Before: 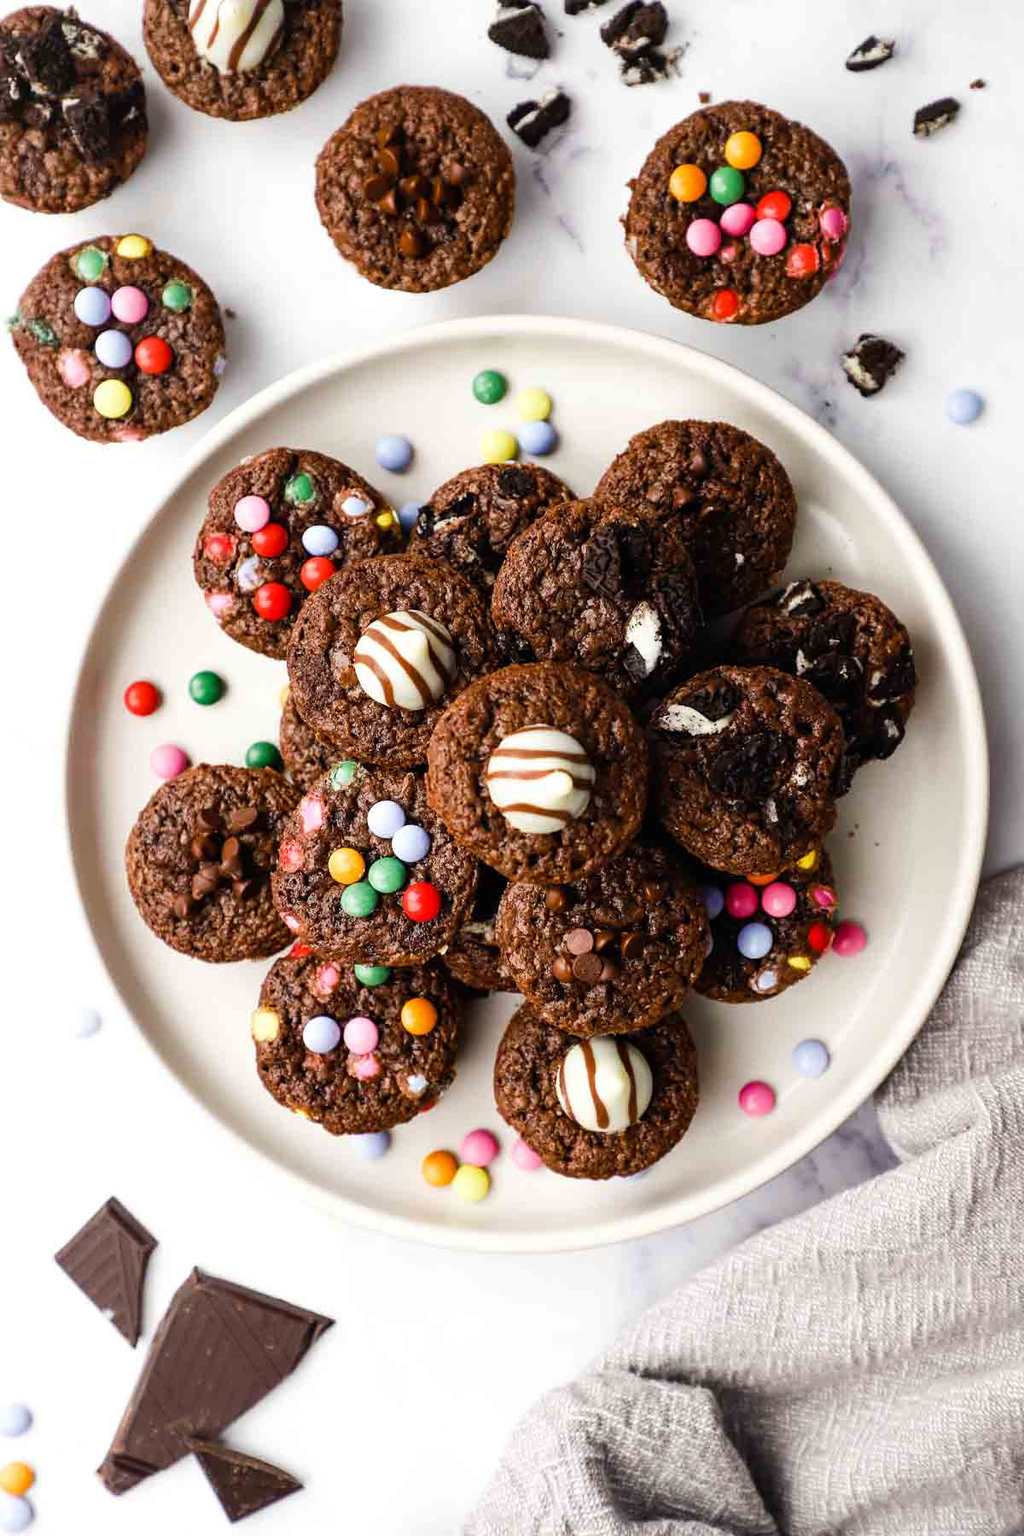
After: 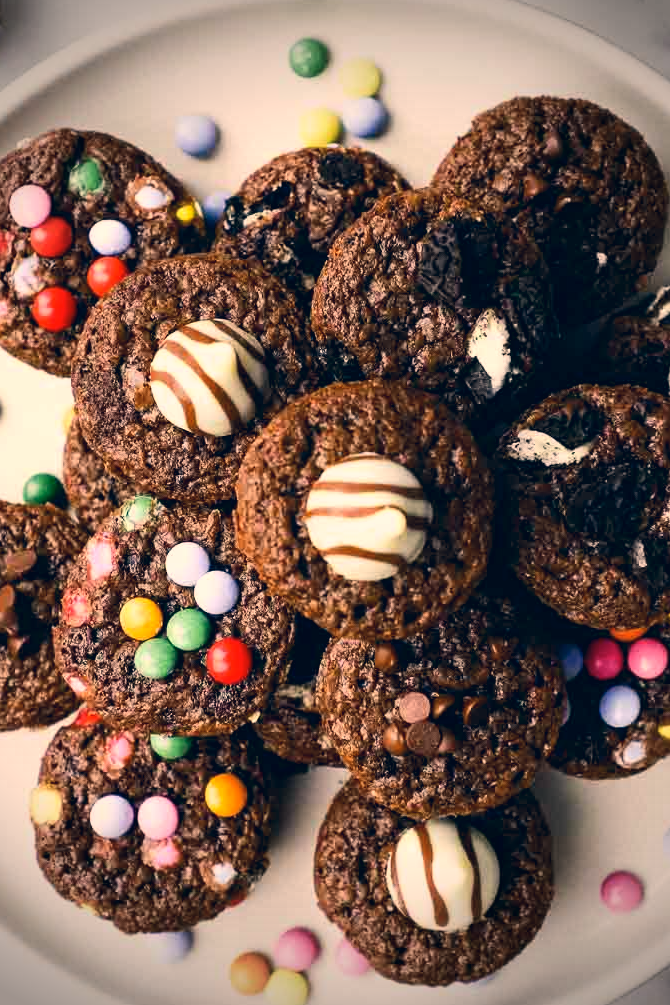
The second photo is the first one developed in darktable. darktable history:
contrast brightness saturation: contrast 0.15, brightness 0.05
vignetting: fall-off start 75%, brightness -0.692, width/height ratio 1.084
color correction: highlights a* 10.32, highlights b* 14.66, shadows a* -9.59, shadows b* -15.02
crop and rotate: left 22.13%, top 22.054%, right 22.026%, bottom 22.102%
